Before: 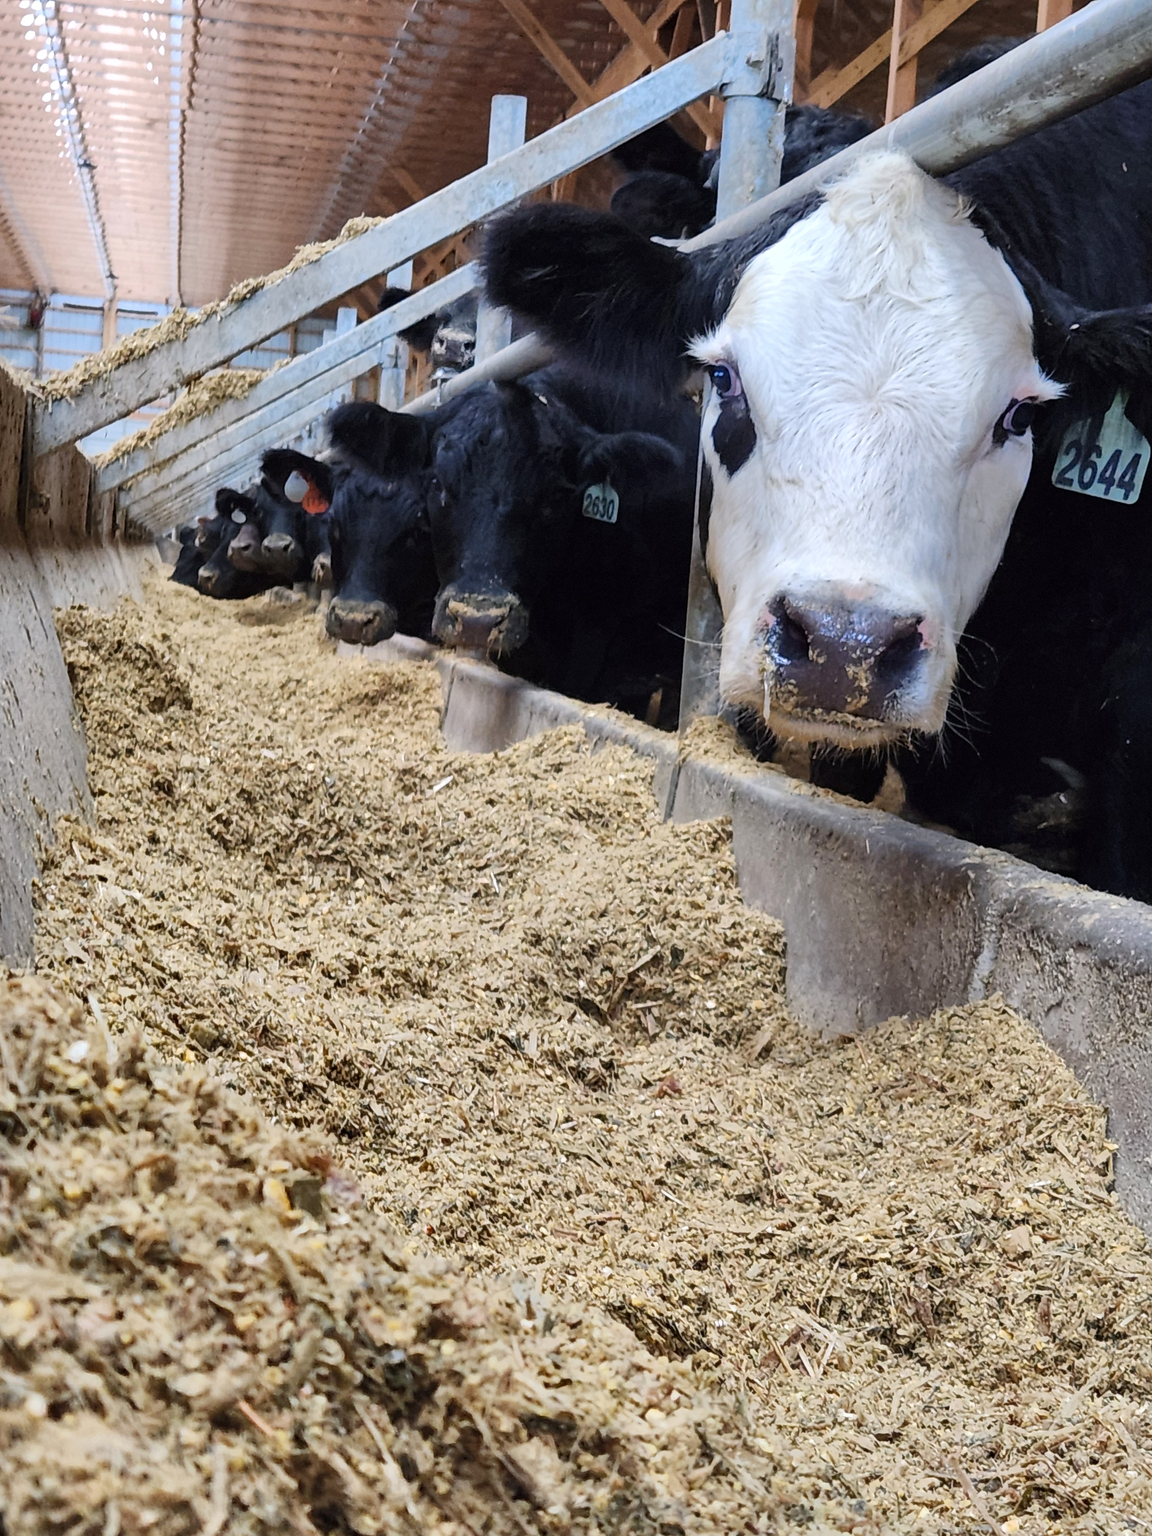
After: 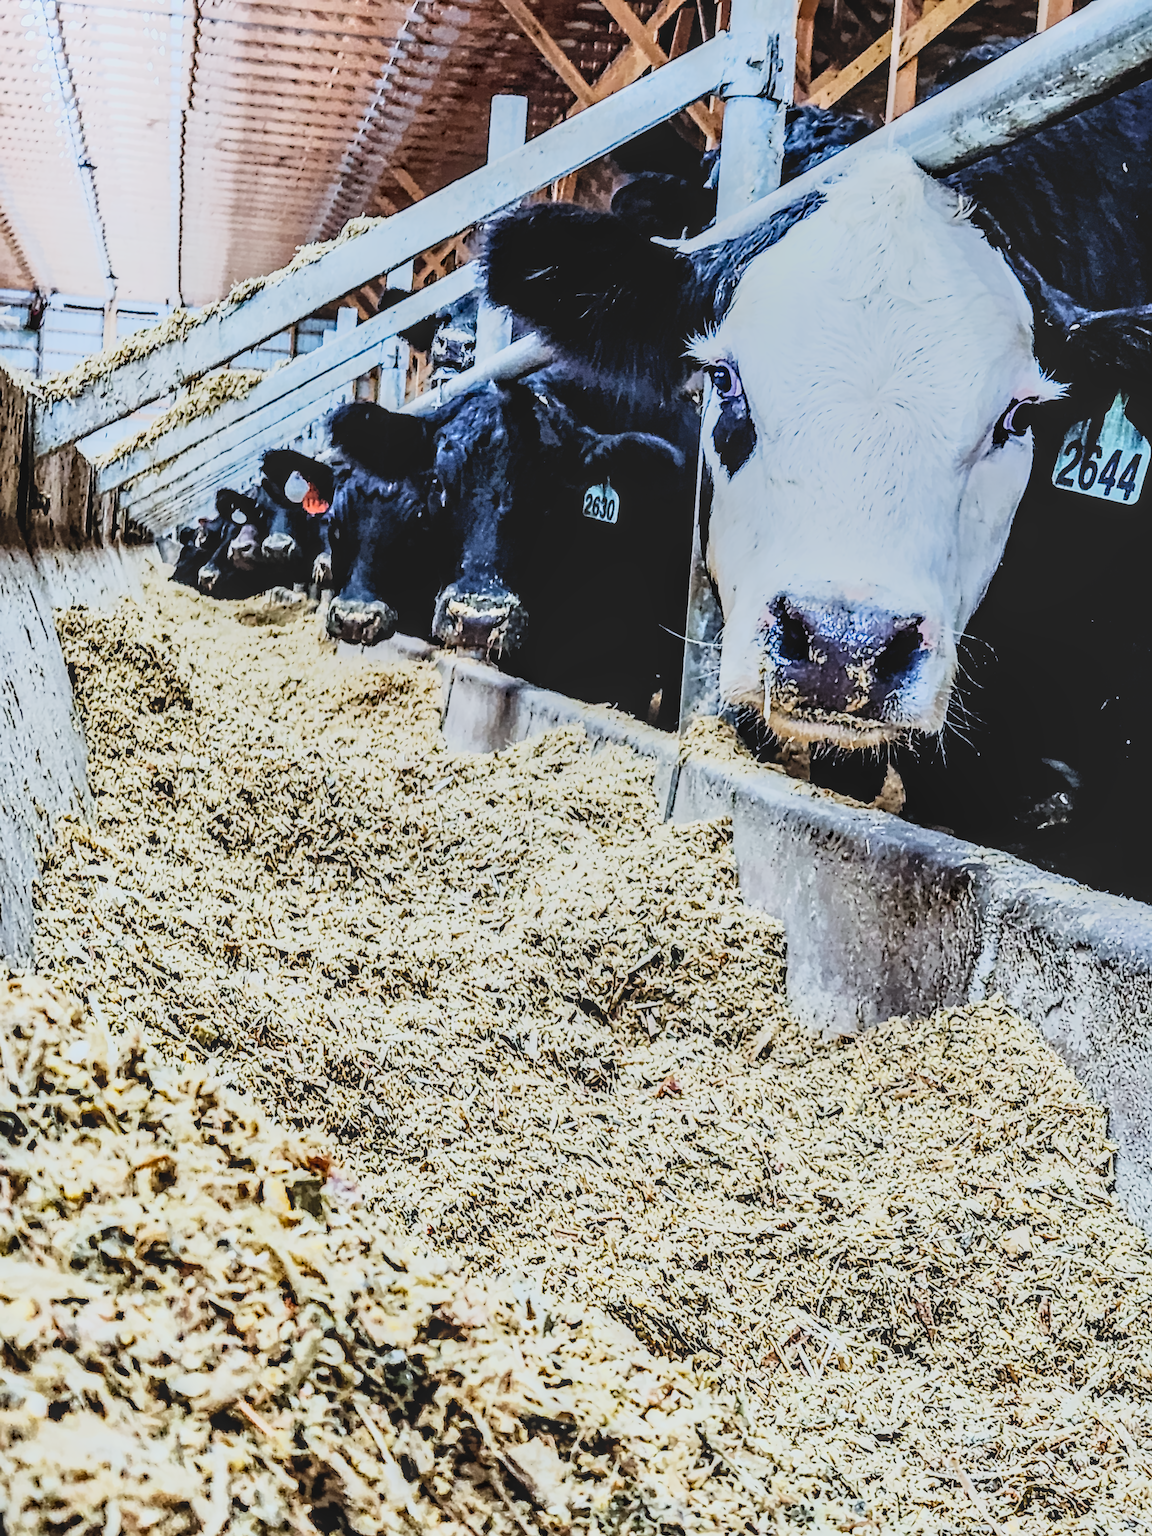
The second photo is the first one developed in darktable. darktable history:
color calibration: illuminant Planckian (black body), x 0.368, y 0.361, temperature 4275.92 K
filmic rgb: black relative exposure -7.92 EV, white relative exposure 4.13 EV, threshold 3 EV, hardness 4.02, latitude 51.22%, contrast 1.013, shadows ↔ highlights balance 5.35%, color science v5 (2021), contrast in shadows safe, contrast in highlights safe, enable highlight reconstruction true
local contrast: highlights 0%, shadows 0%, detail 133%
tone curve: curves: ch0 [(0, 0) (0.004, 0.001) (0.02, 0.008) (0.218, 0.218) (0.664, 0.774) (0.832, 0.914) (1, 1)], preserve colors none
contrast brightness saturation: contrast 0.04, saturation 0.16
base curve: curves: ch0 [(0, 0) (0.005, 0.002) (0.193, 0.295) (0.399, 0.664) (0.75, 0.928) (1, 1)]
sharpen: on, module defaults
contrast equalizer: octaves 7, y [[0.506, 0.531, 0.562, 0.606, 0.638, 0.669], [0.5 ×6], [0.5 ×6], [0 ×6], [0 ×6]]
denoise (profiled): patch size 2, preserve shadows 1.05, bias correction -0.246, scattering 0.223, a [-1, 0, 0], b [0, 0, 0], mode non-local means, compensate highlight preservation false
